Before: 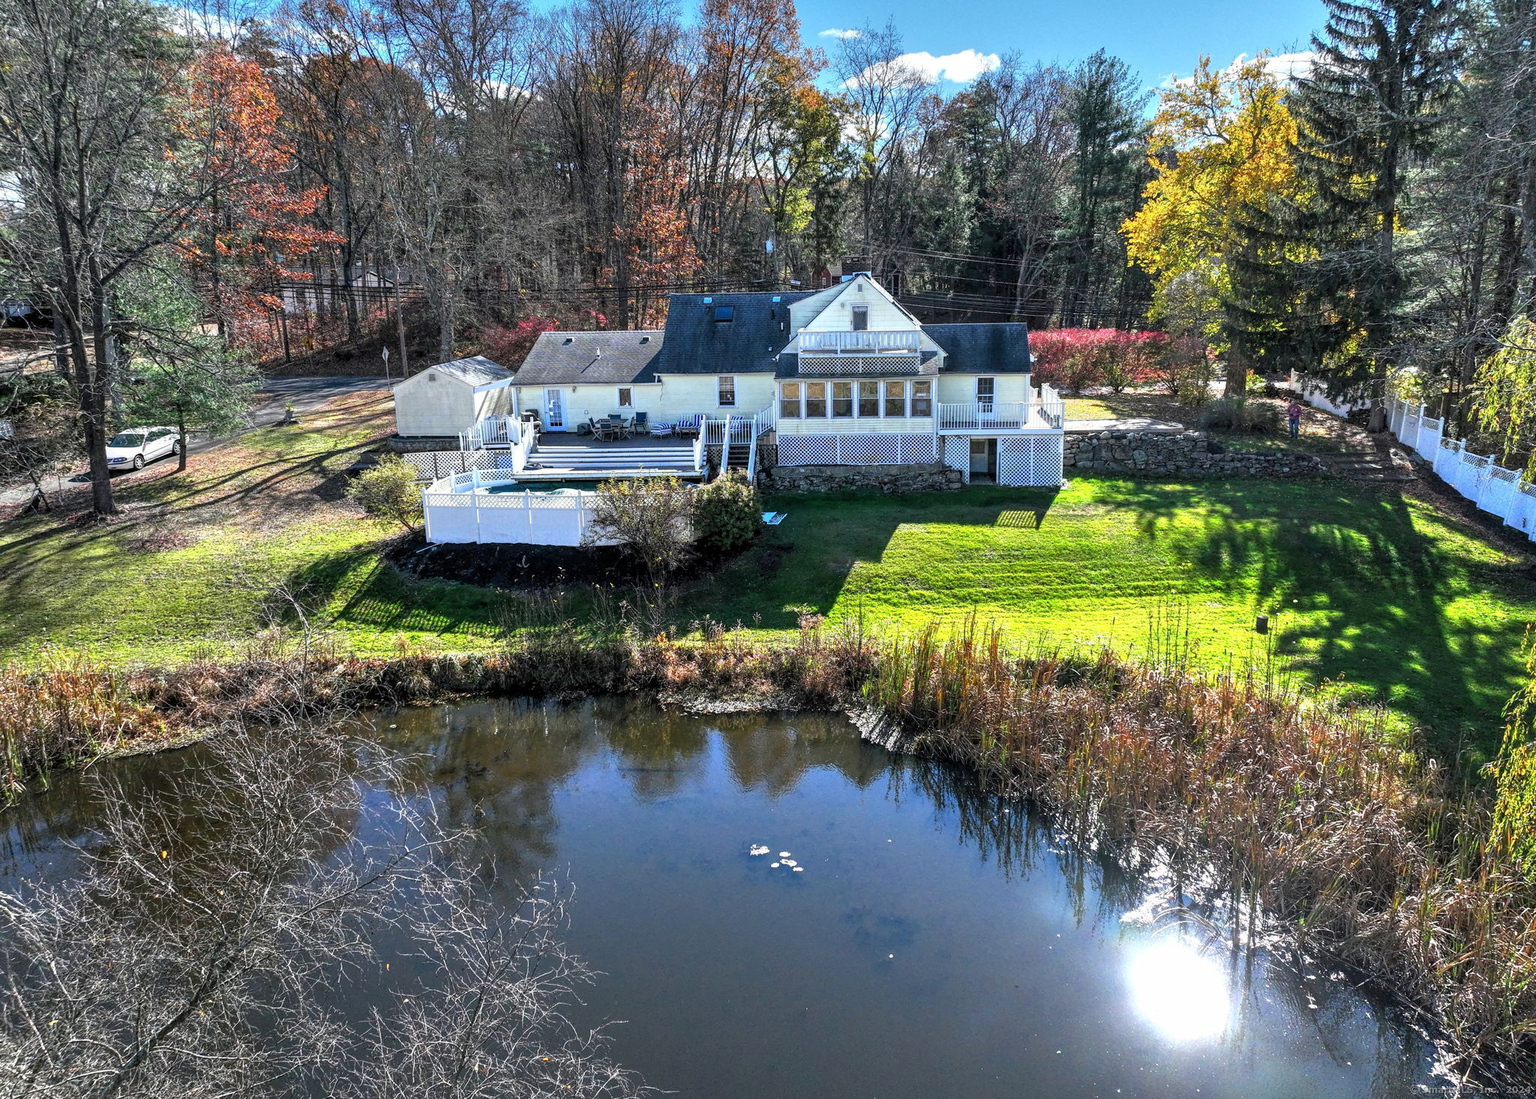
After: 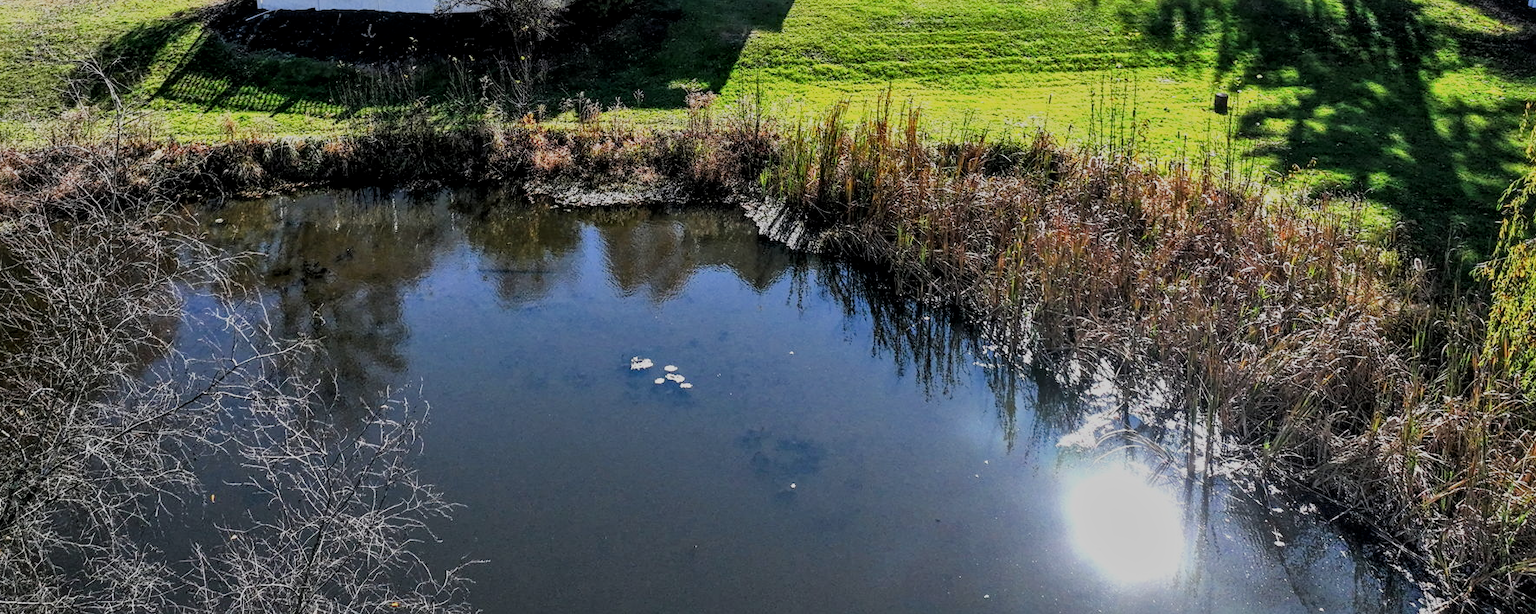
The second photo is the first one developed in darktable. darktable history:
local contrast: mode bilateral grid, contrast 31, coarseness 26, midtone range 0.2
crop and rotate: left 13.25%, top 48.681%, bottom 2.79%
exposure: exposure -0.364 EV, compensate exposure bias true, compensate highlight preservation false
filmic rgb: black relative exposure -7.65 EV, white relative exposure 4.56 EV, hardness 3.61
